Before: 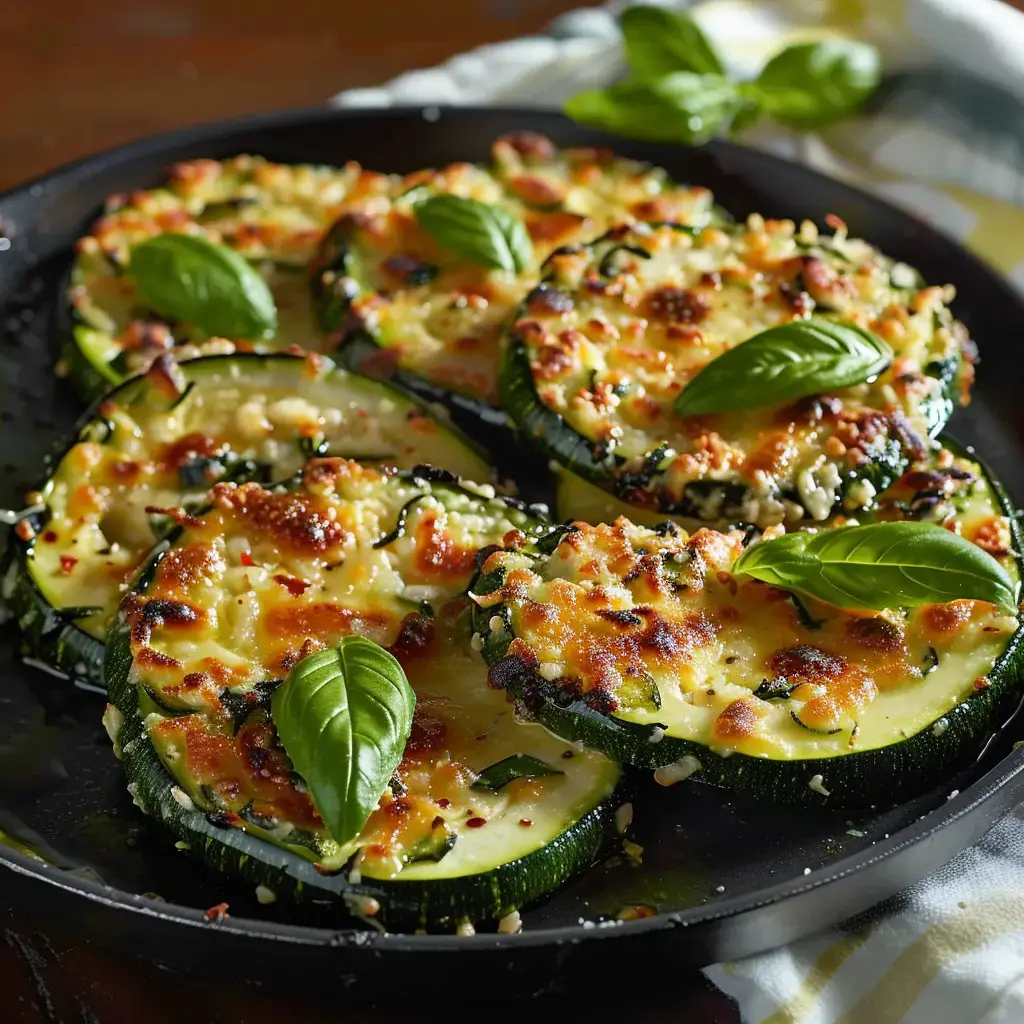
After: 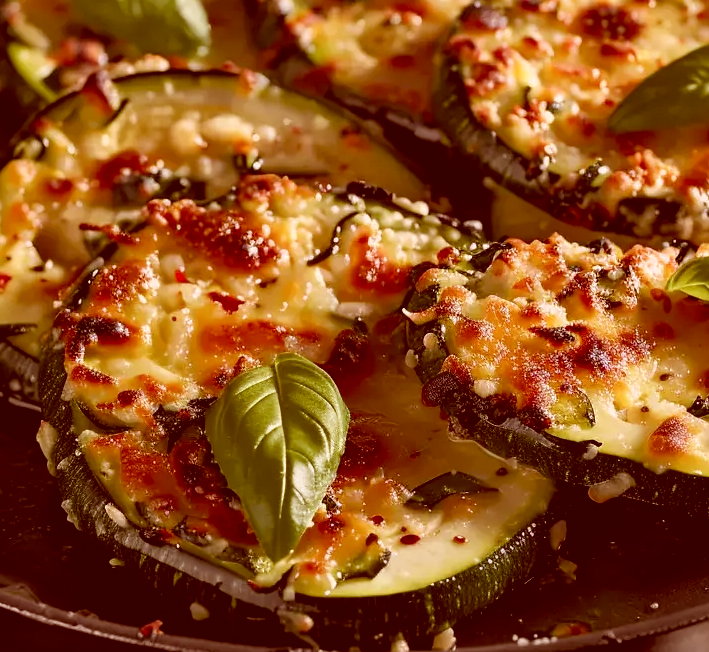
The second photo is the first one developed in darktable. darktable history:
color correction: highlights a* 9.03, highlights b* 8.71, shadows a* 40, shadows b* 40, saturation 0.8
crop: left 6.488%, top 27.668%, right 24.183%, bottom 8.656%
